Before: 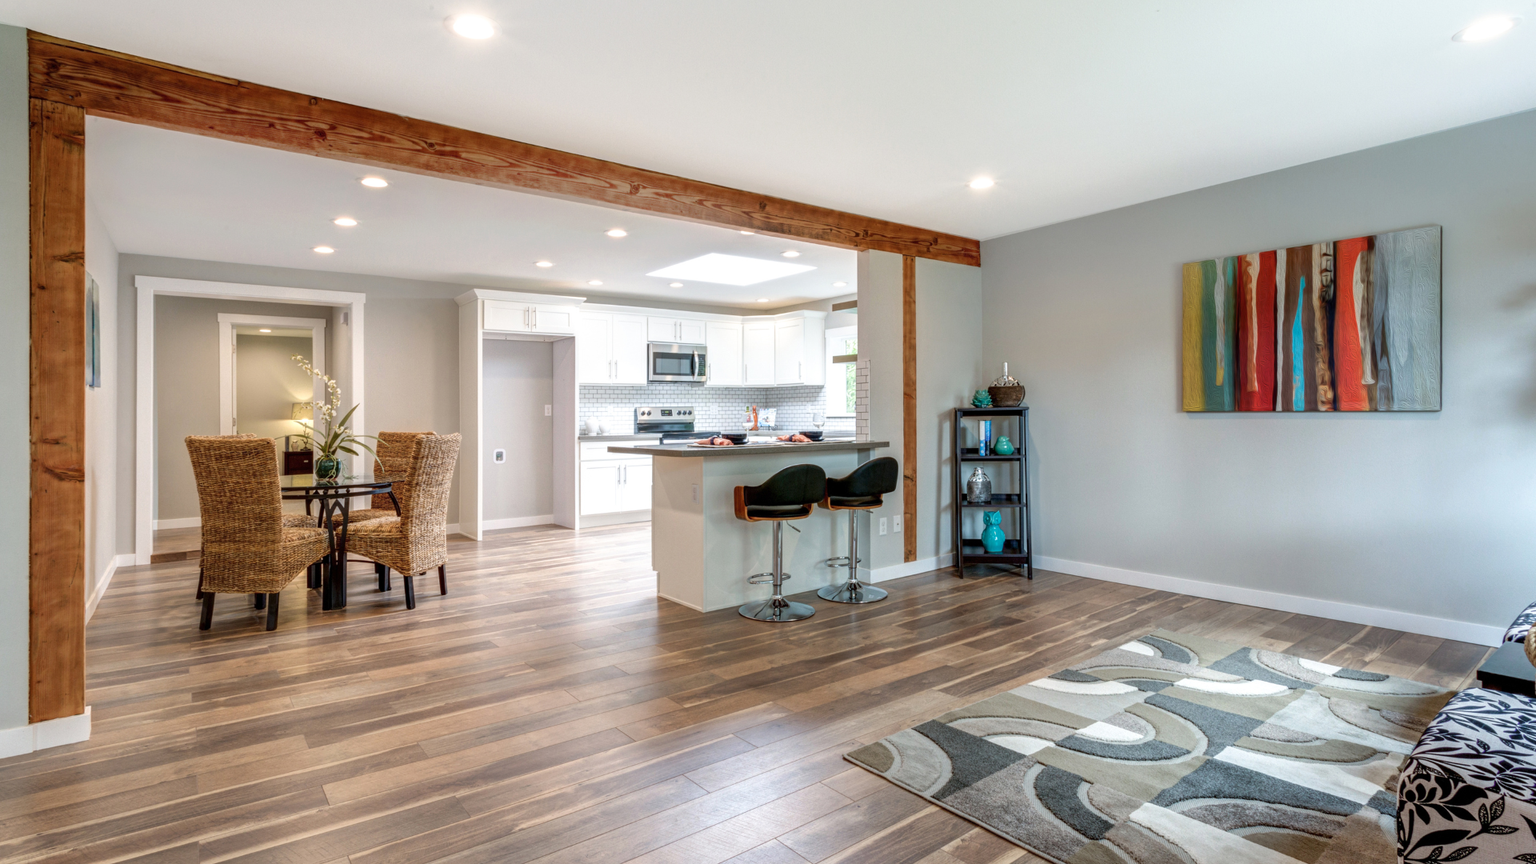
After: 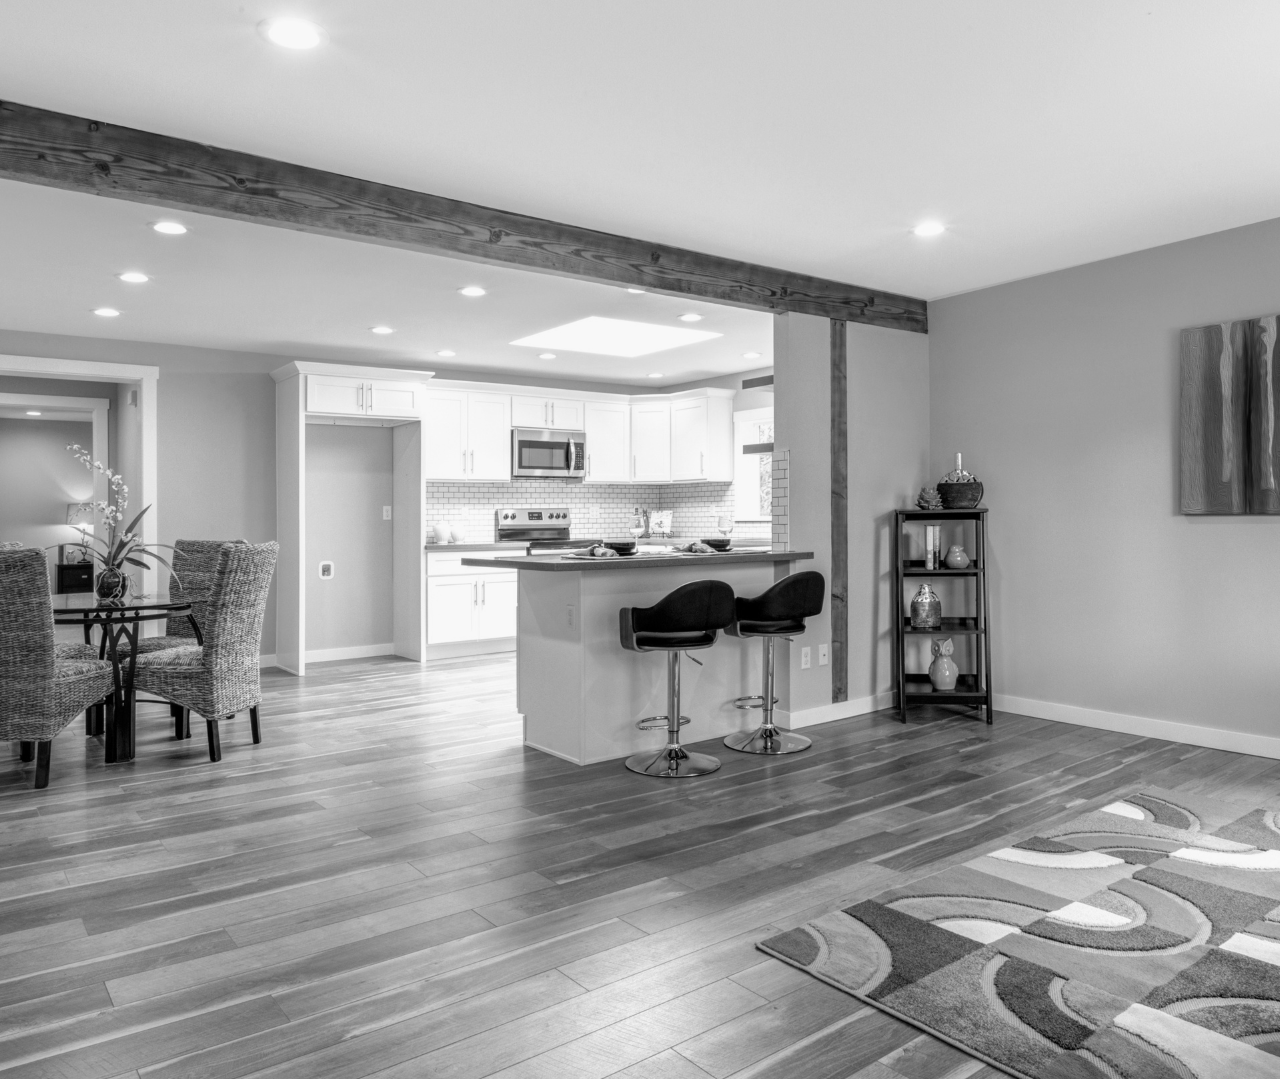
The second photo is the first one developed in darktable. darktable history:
crop and rotate: left 15.546%, right 17.787%
color calibration: output gray [0.28, 0.41, 0.31, 0], gray › normalize channels true, illuminant same as pipeline (D50), adaptation XYZ, x 0.346, y 0.359, gamut compression 0
